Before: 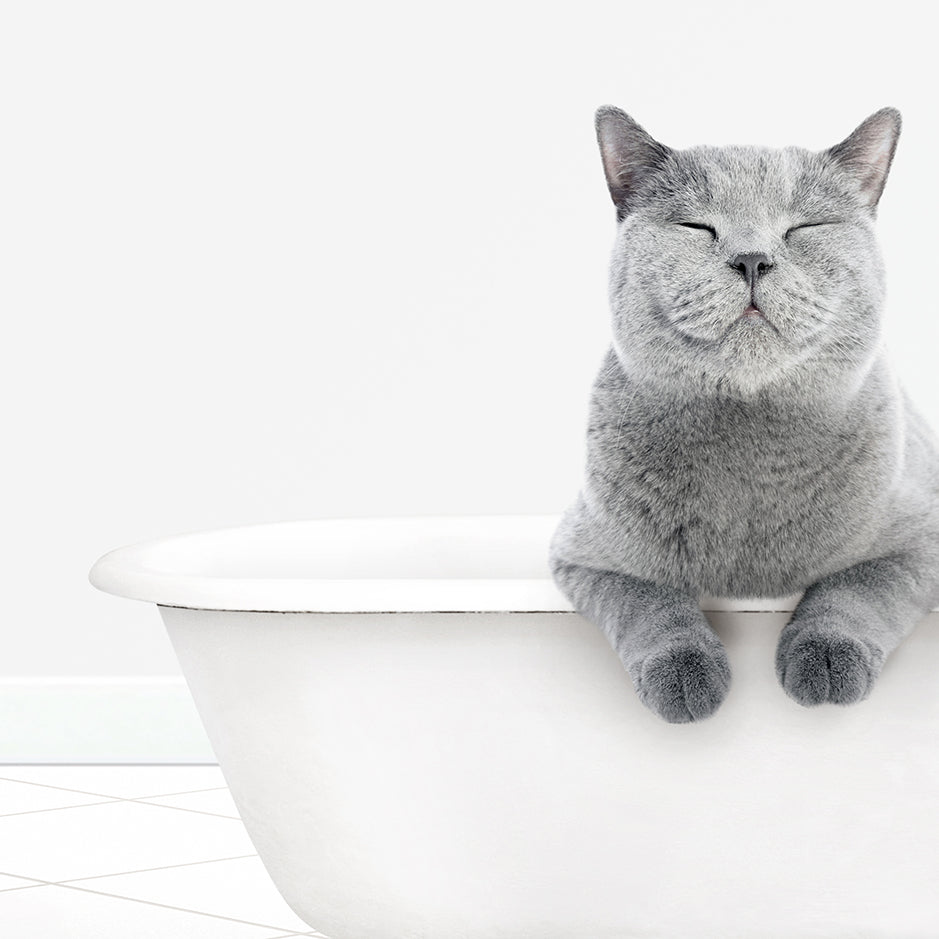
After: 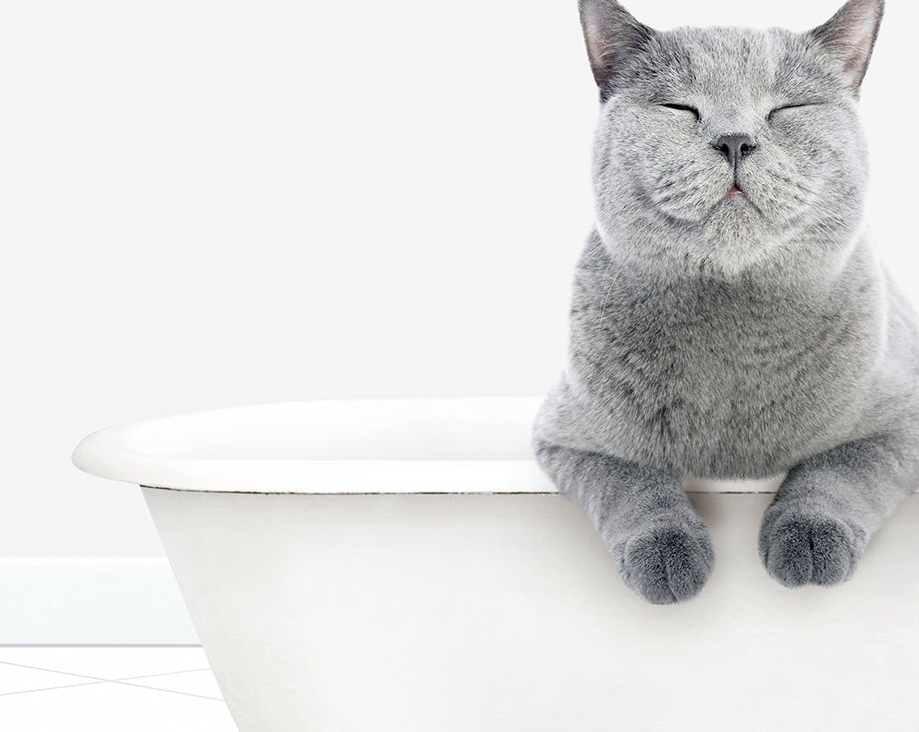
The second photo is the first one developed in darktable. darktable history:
velvia: on, module defaults
crop and rotate: left 1.814%, top 12.818%, right 0.25%, bottom 9.225%
